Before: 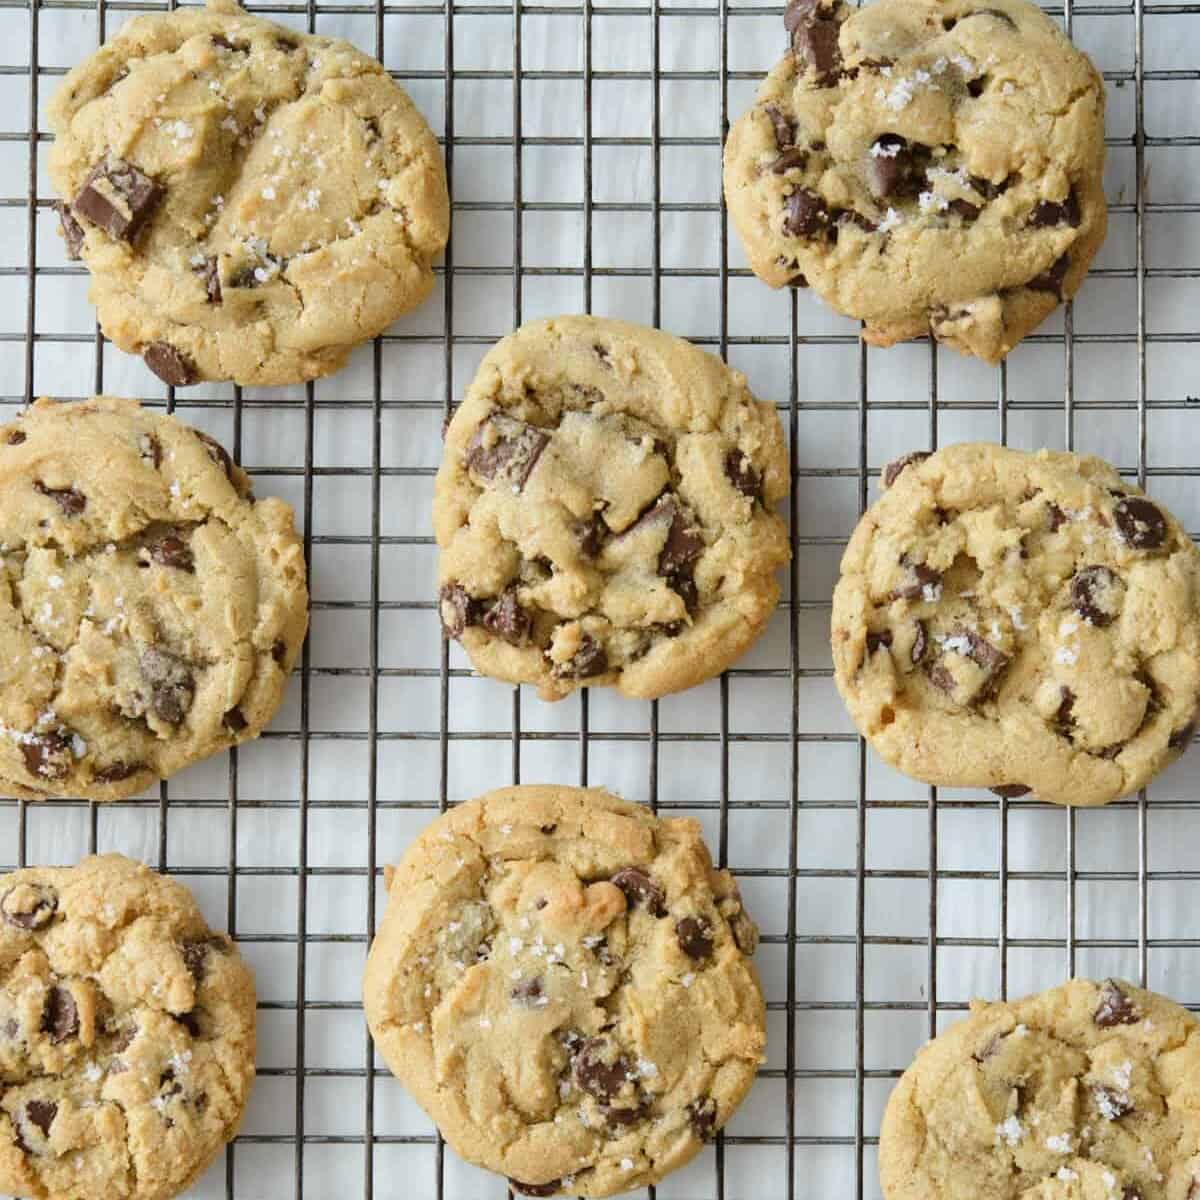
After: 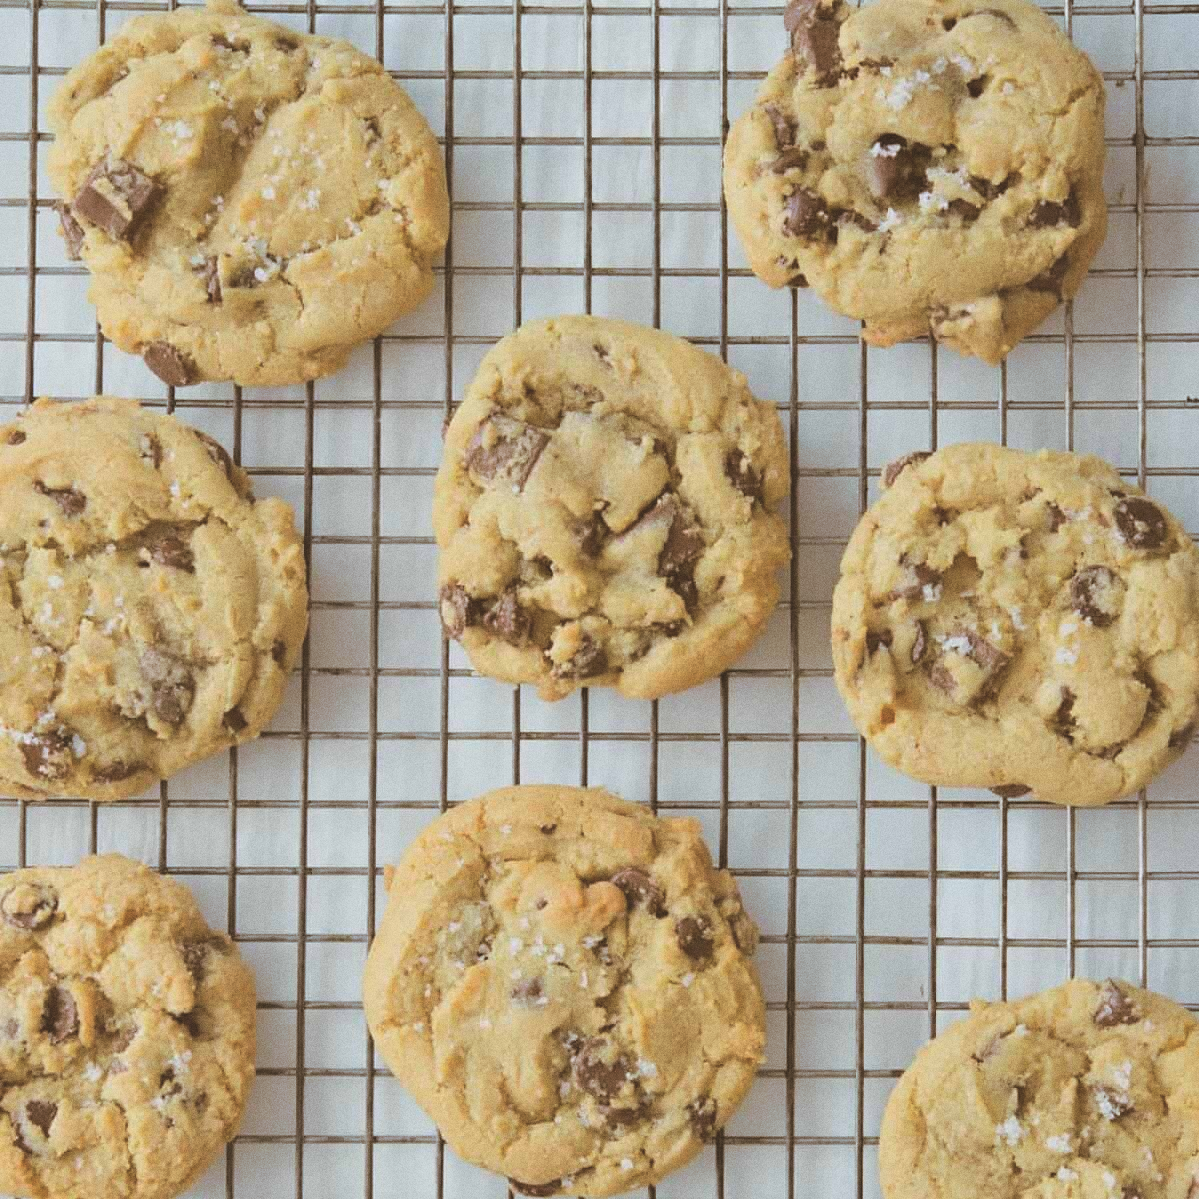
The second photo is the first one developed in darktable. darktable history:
local contrast: detail 69%
grain: coarseness 0.09 ISO
split-toning: shadows › hue 32.4°, shadows › saturation 0.51, highlights › hue 180°, highlights › saturation 0, balance -60.17, compress 55.19%
